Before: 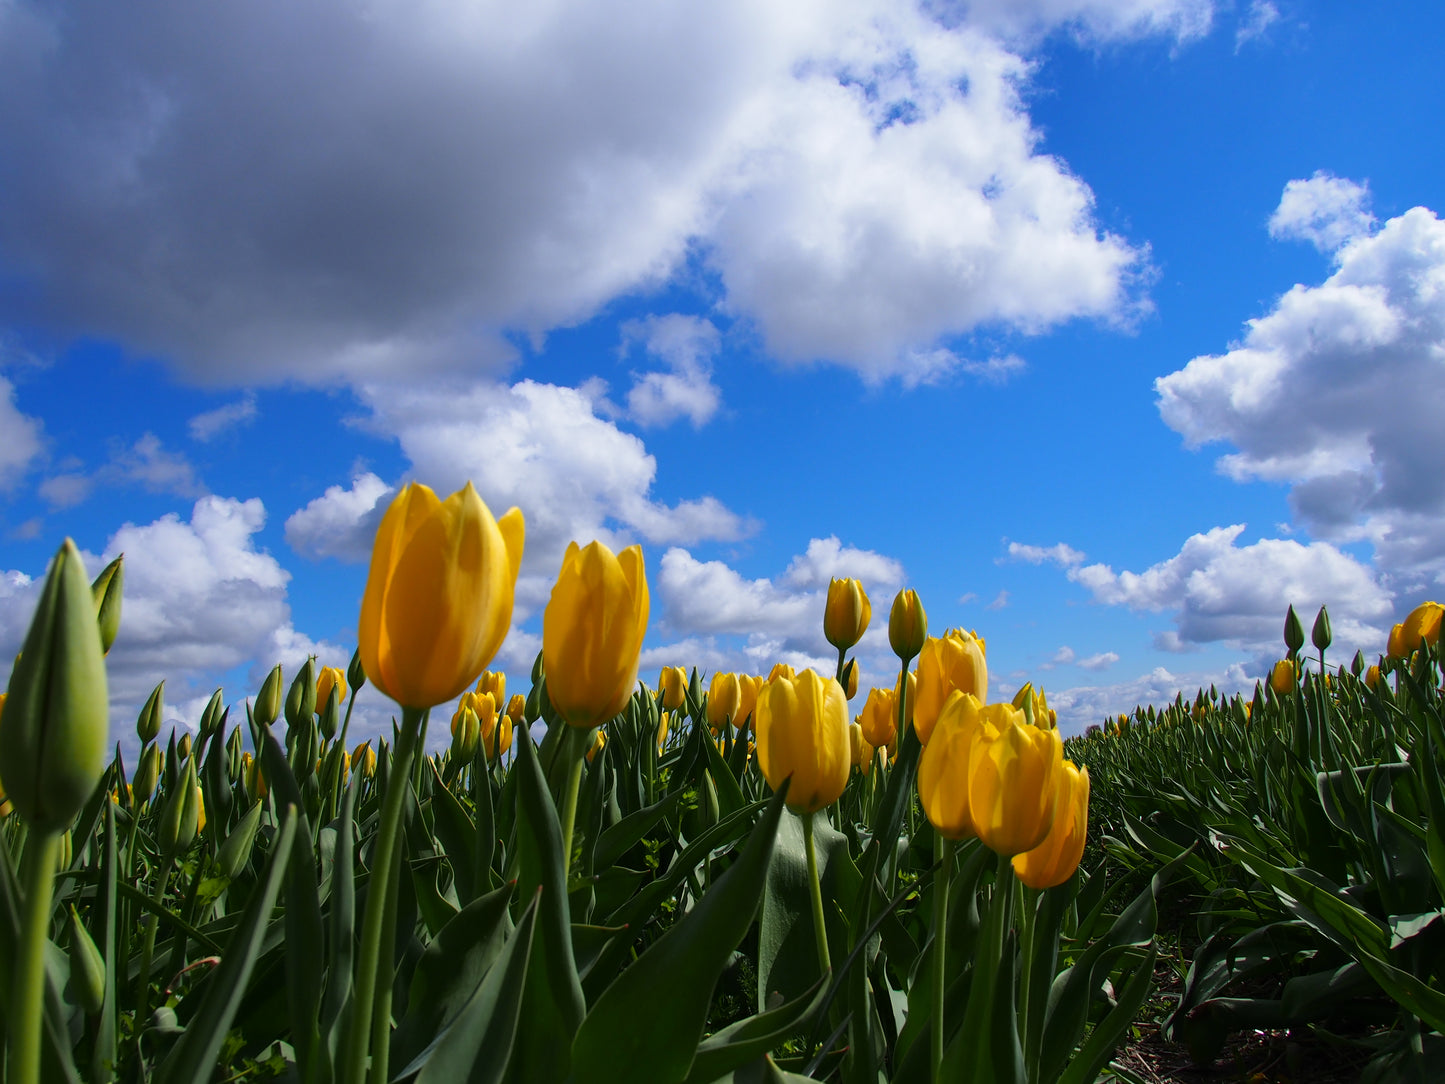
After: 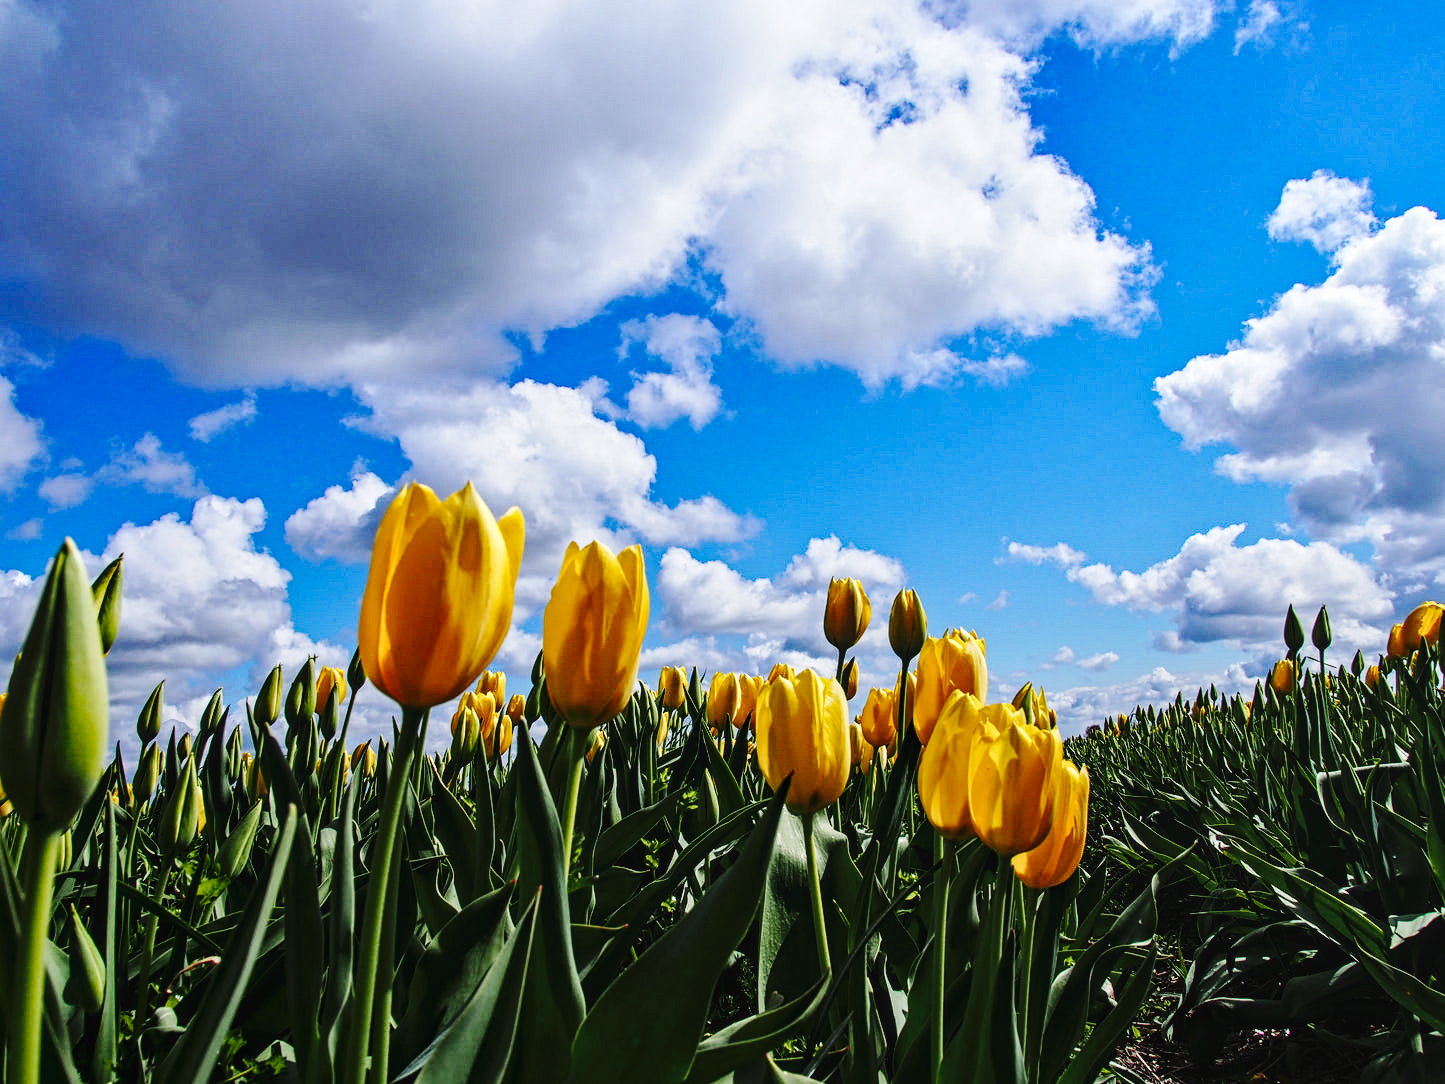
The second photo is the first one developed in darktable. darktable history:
local contrast: detail 109%
contrast equalizer: y [[0.5, 0.542, 0.583, 0.625, 0.667, 0.708], [0.5 ×6], [0.5 ×6], [0 ×6], [0 ×6]]
base curve: curves: ch0 [(0, 0) (0.036, 0.025) (0.121, 0.166) (0.206, 0.329) (0.605, 0.79) (1, 1)], preserve colors none
